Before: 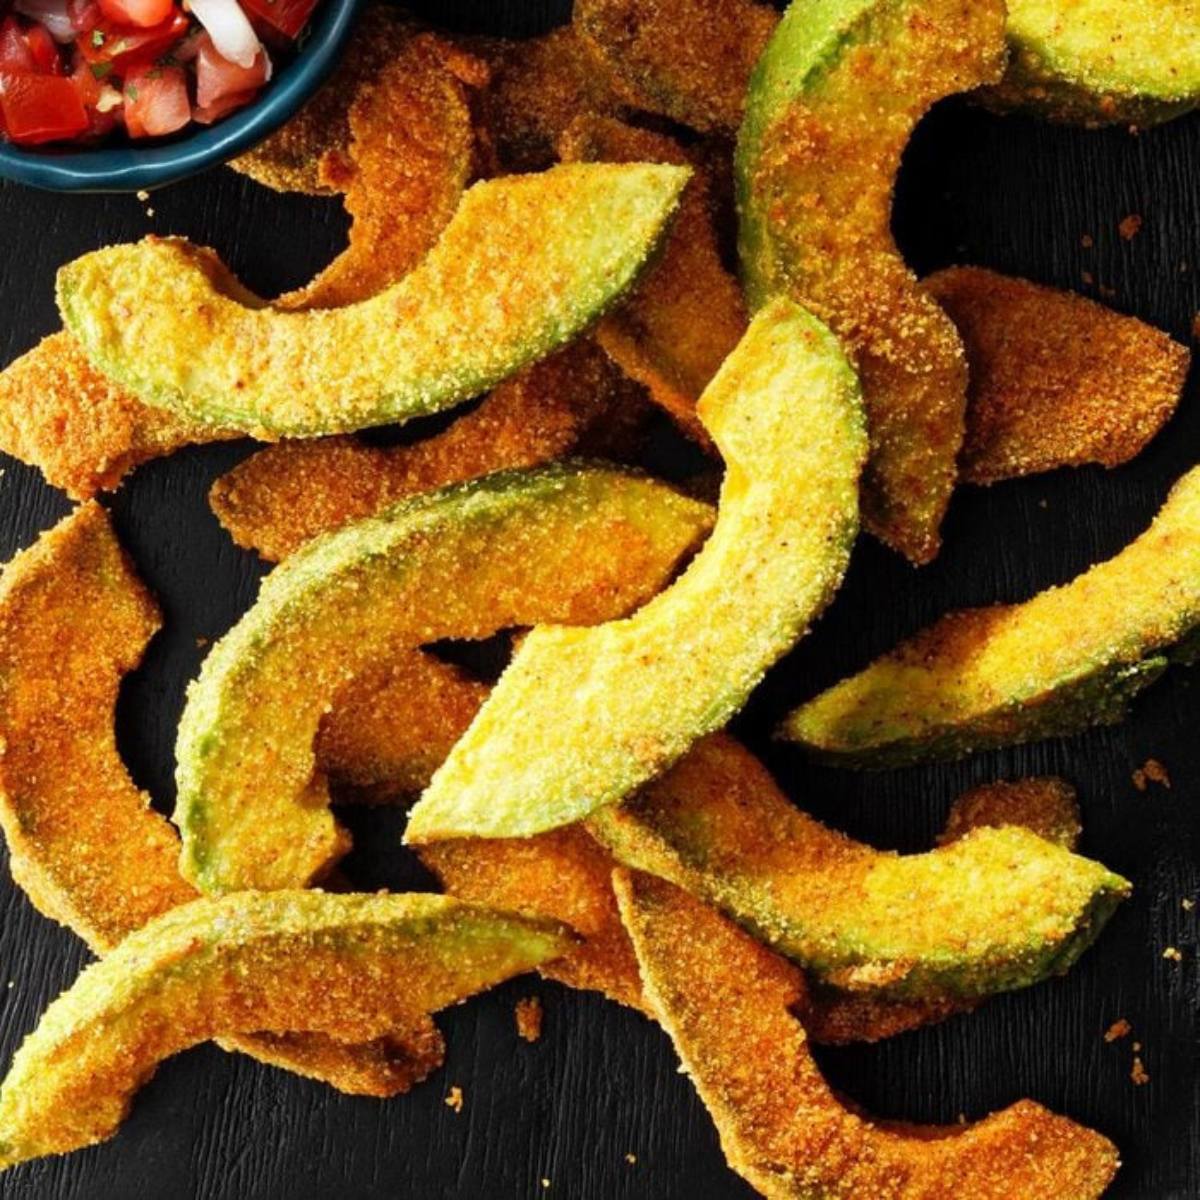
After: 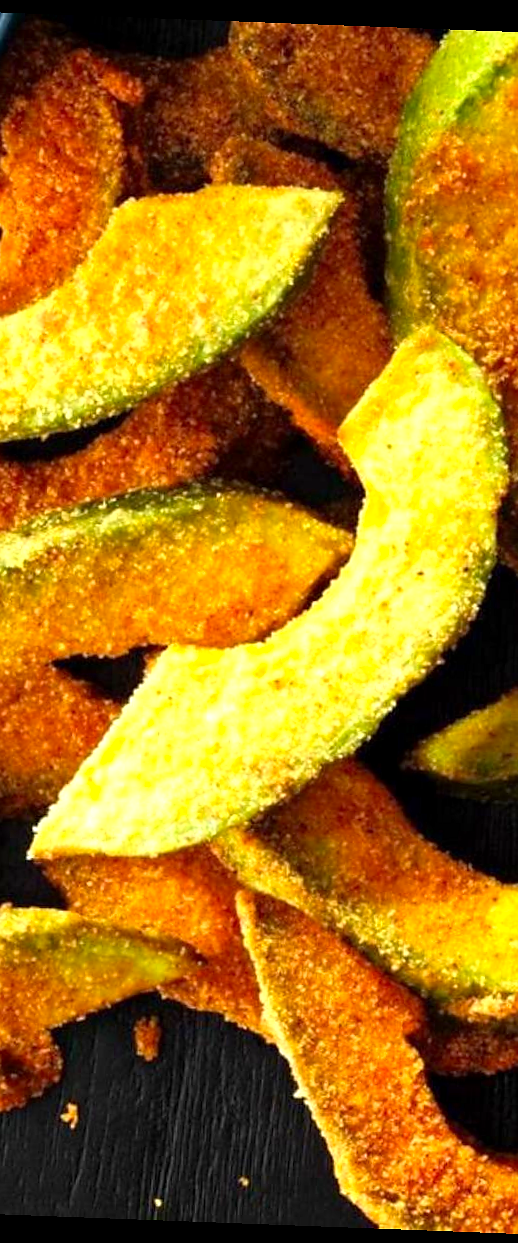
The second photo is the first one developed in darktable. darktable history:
rotate and perspective: rotation 2.17°, automatic cropping off
white balance: emerald 1
exposure: black level correction 0.001, exposure 0.5 EV, compensate exposure bias true, compensate highlight preservation false
crop: left 31.229%, right 27.105%
contrast brightness saturation: saturation 0.13
sharpen: radius 1, threshold 1
